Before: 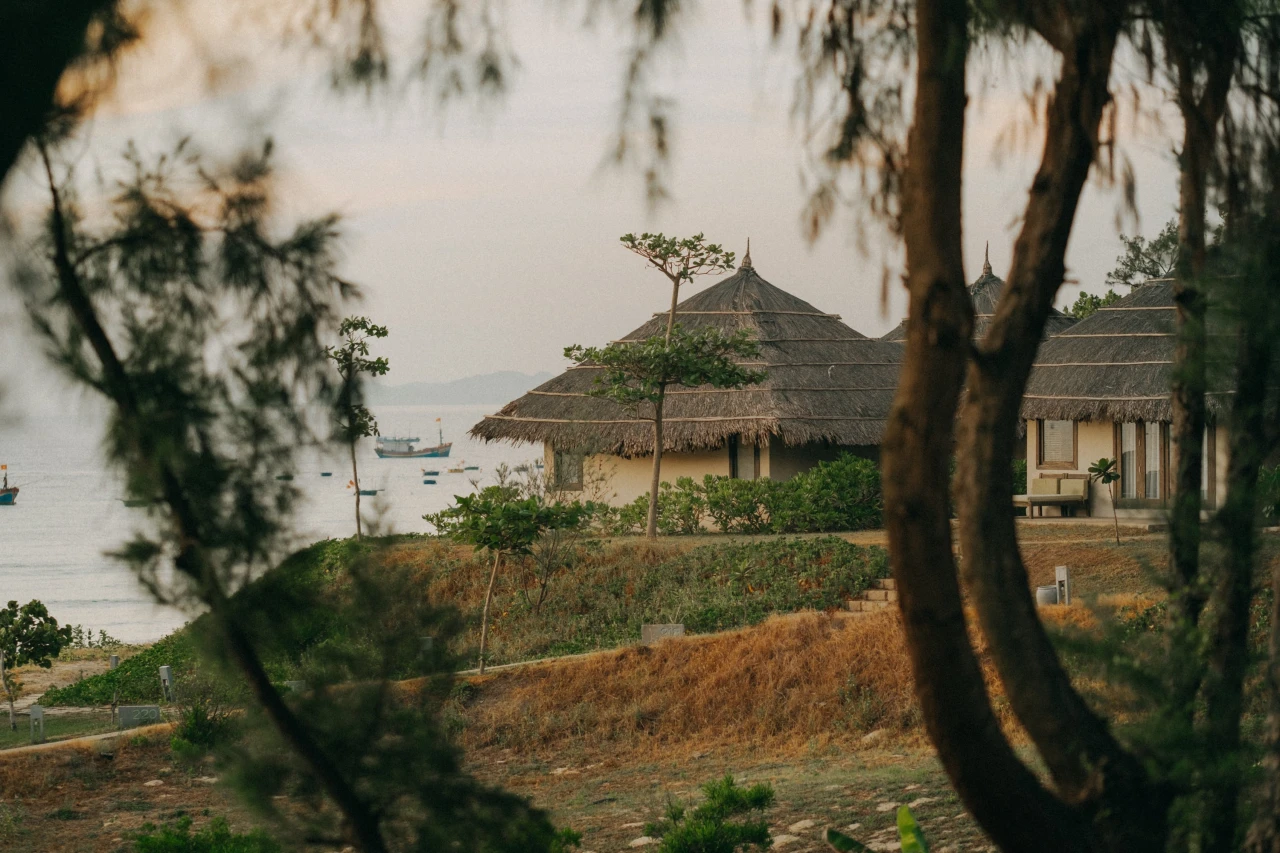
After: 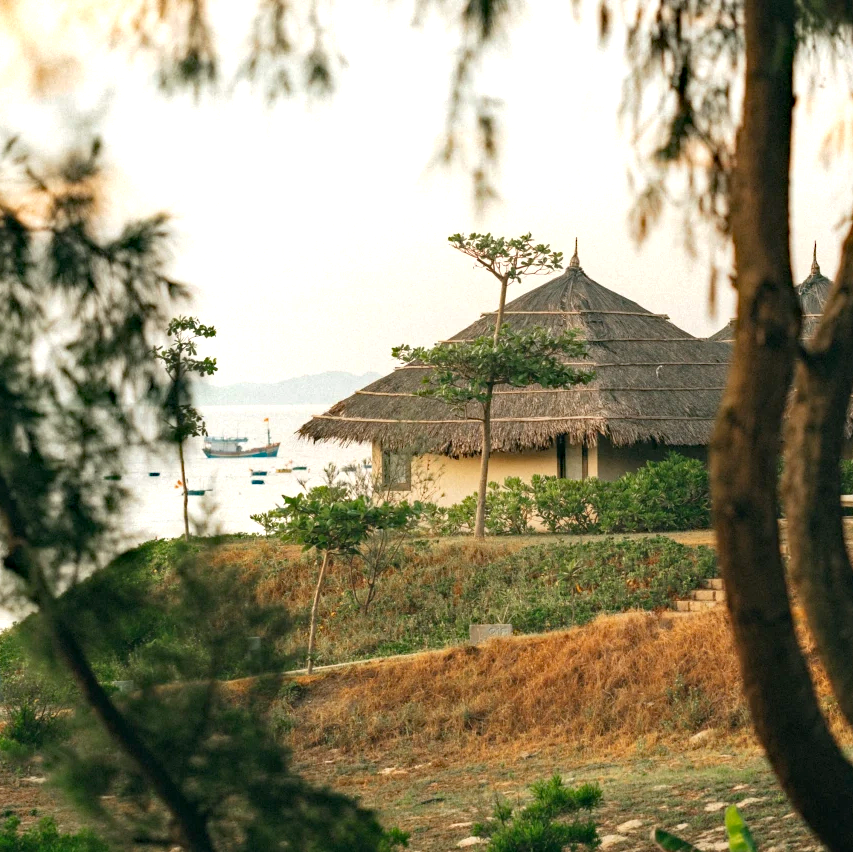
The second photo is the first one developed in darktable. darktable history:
haze removal: strength 0.3, distance 0.244, compatibility mode true, adaptive false
crop and rotate: left 13.448%, right 19.895%
exposure: exposure 1.068 EV, compensate highlight preservation false
